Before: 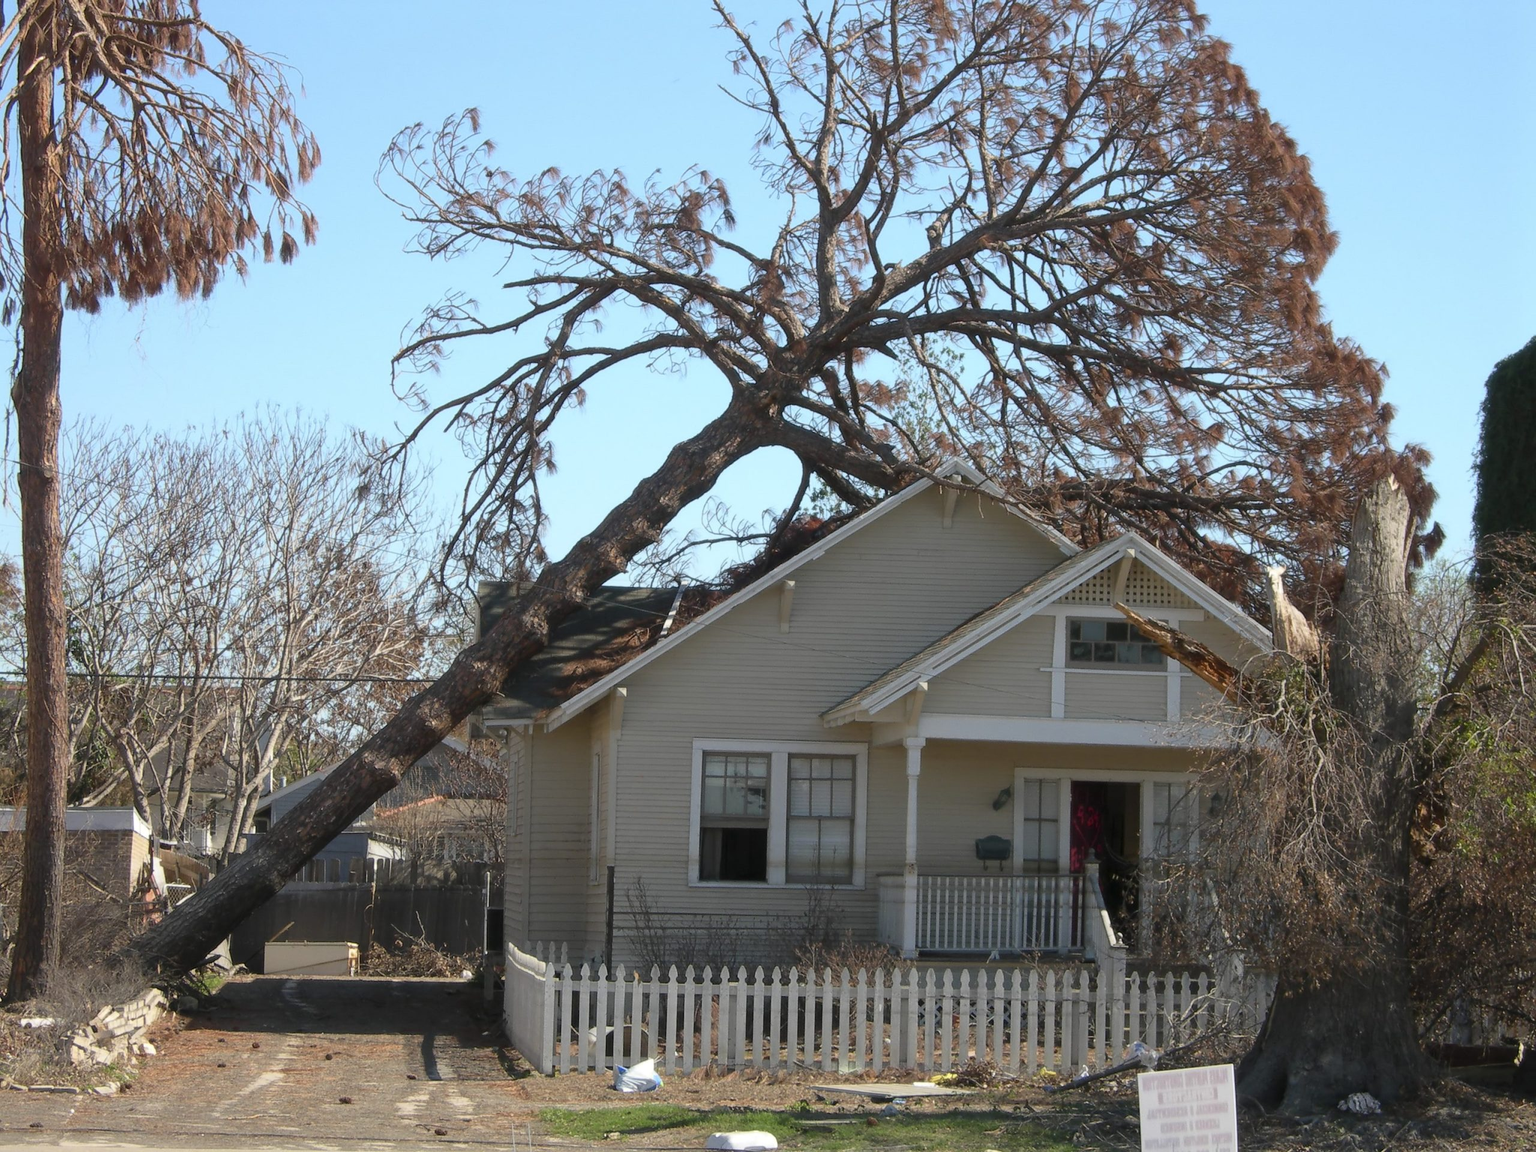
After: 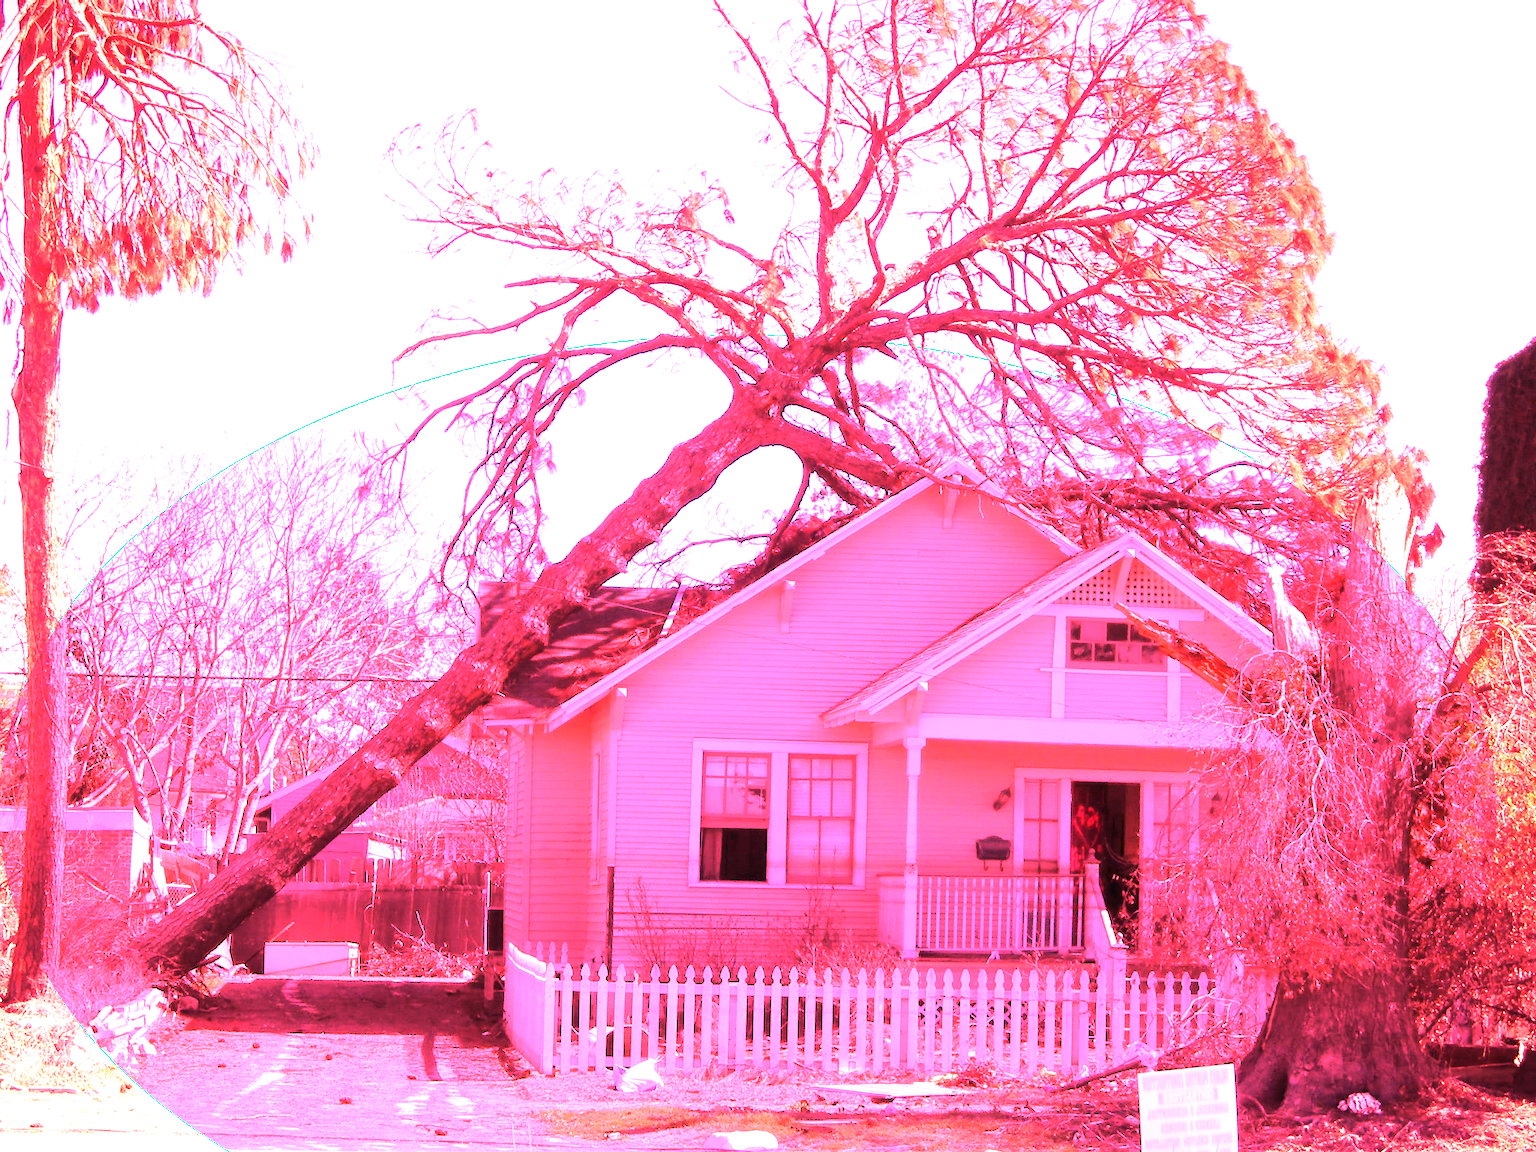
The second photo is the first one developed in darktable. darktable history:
vignetting: fall-off start 97.52%, fall-off radius 100%, brightness -0.574, saturation 0, center (-0.027, 0.404), width/height ratio 1.368, unbound false
tone equalizer: -8 EV -0.75 EV, -7 EV -0.7 EV, -6 EV -0.6 EV, -5 EV -0.4 EV, -3 EV 0.4 EV, -2 EV 0.6 EV, -1 EV 0.7 EV, +0 EV 0.75 EV, edges refinement/feathering 500, mask exposure compensation -1.57 EV, preserve details no
white balance: red 4.26, blue 1.802
